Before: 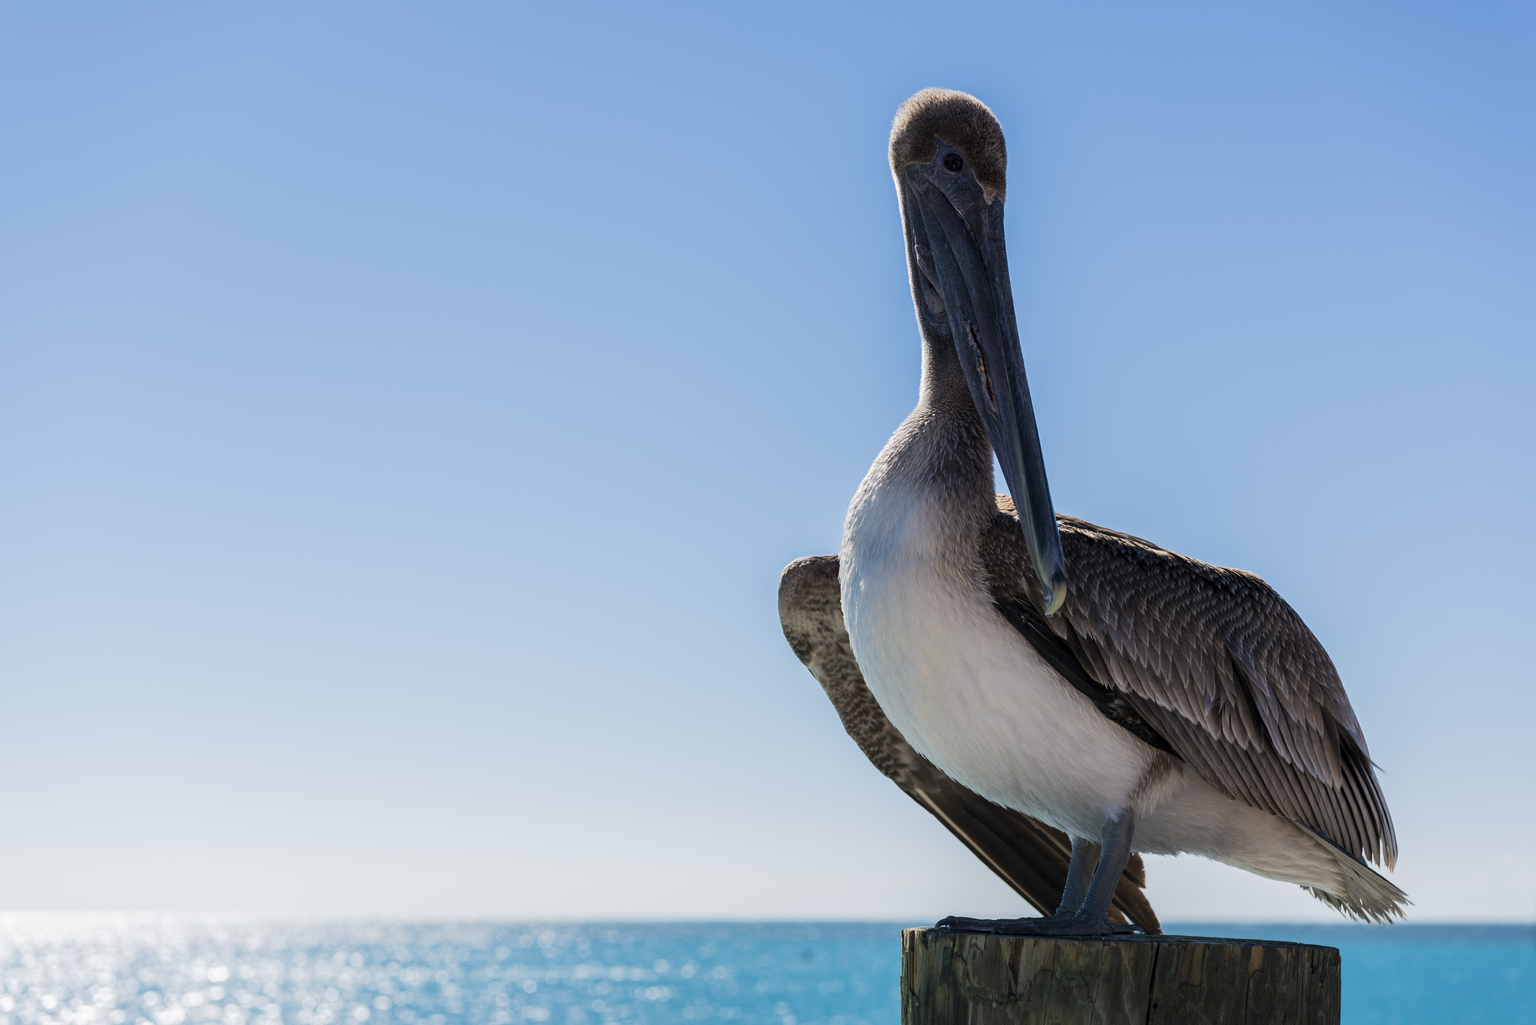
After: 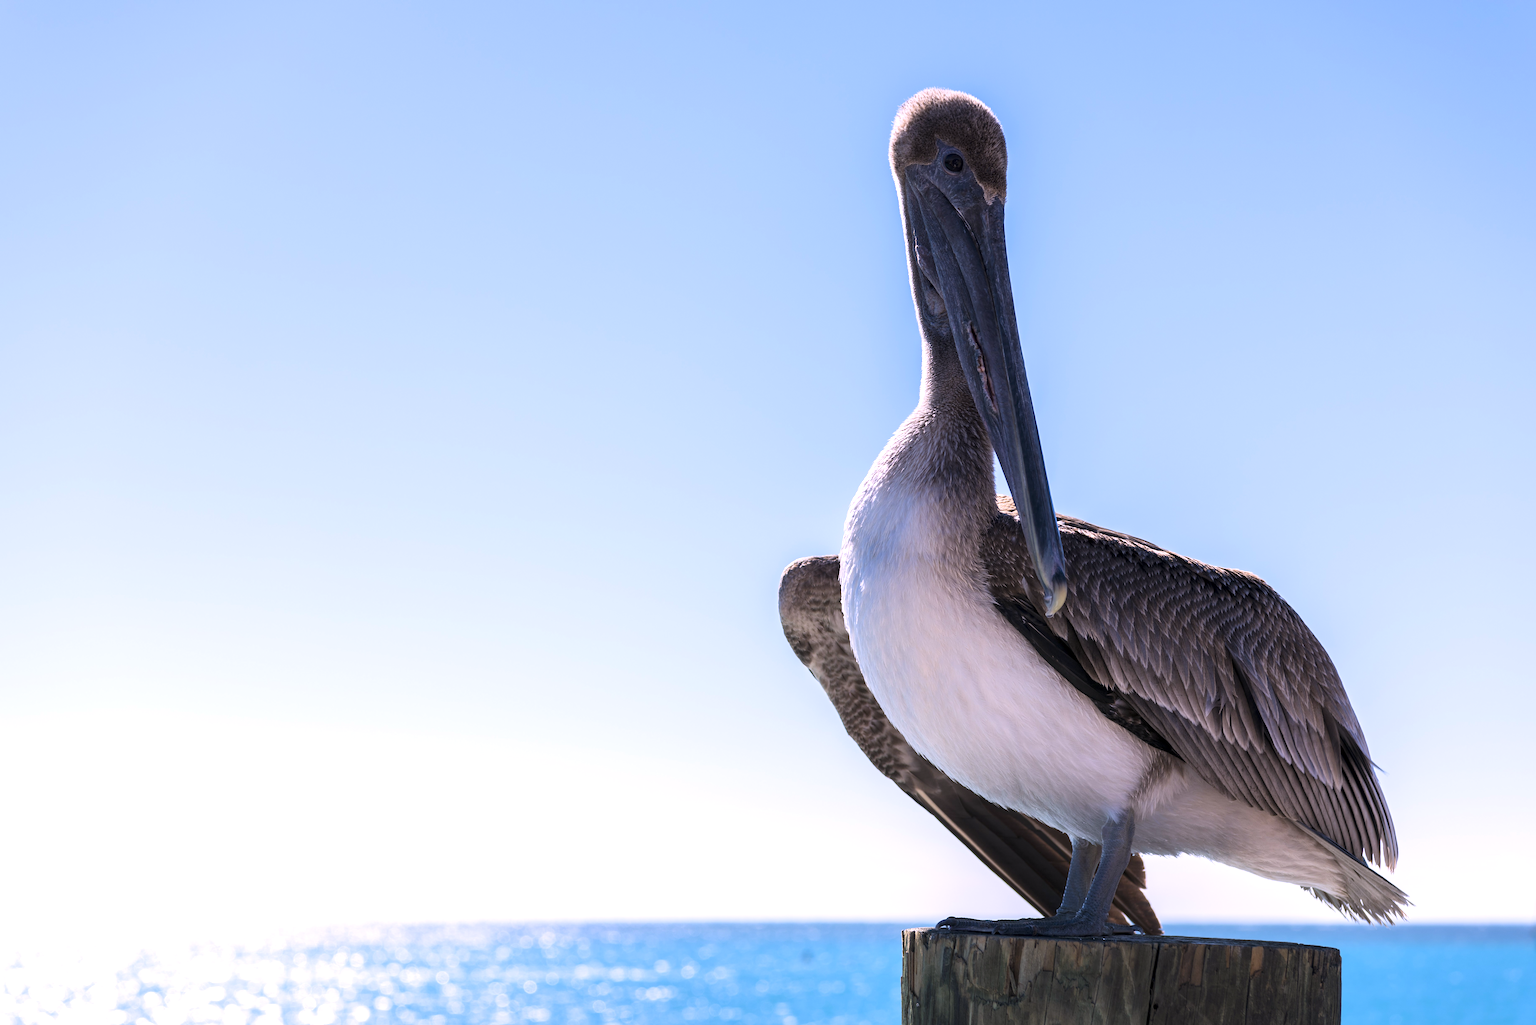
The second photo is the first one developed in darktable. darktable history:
exposure: exposure 0.564 EV, compensate highlight preservation false
white balance: red 1.066, blue 1.119
